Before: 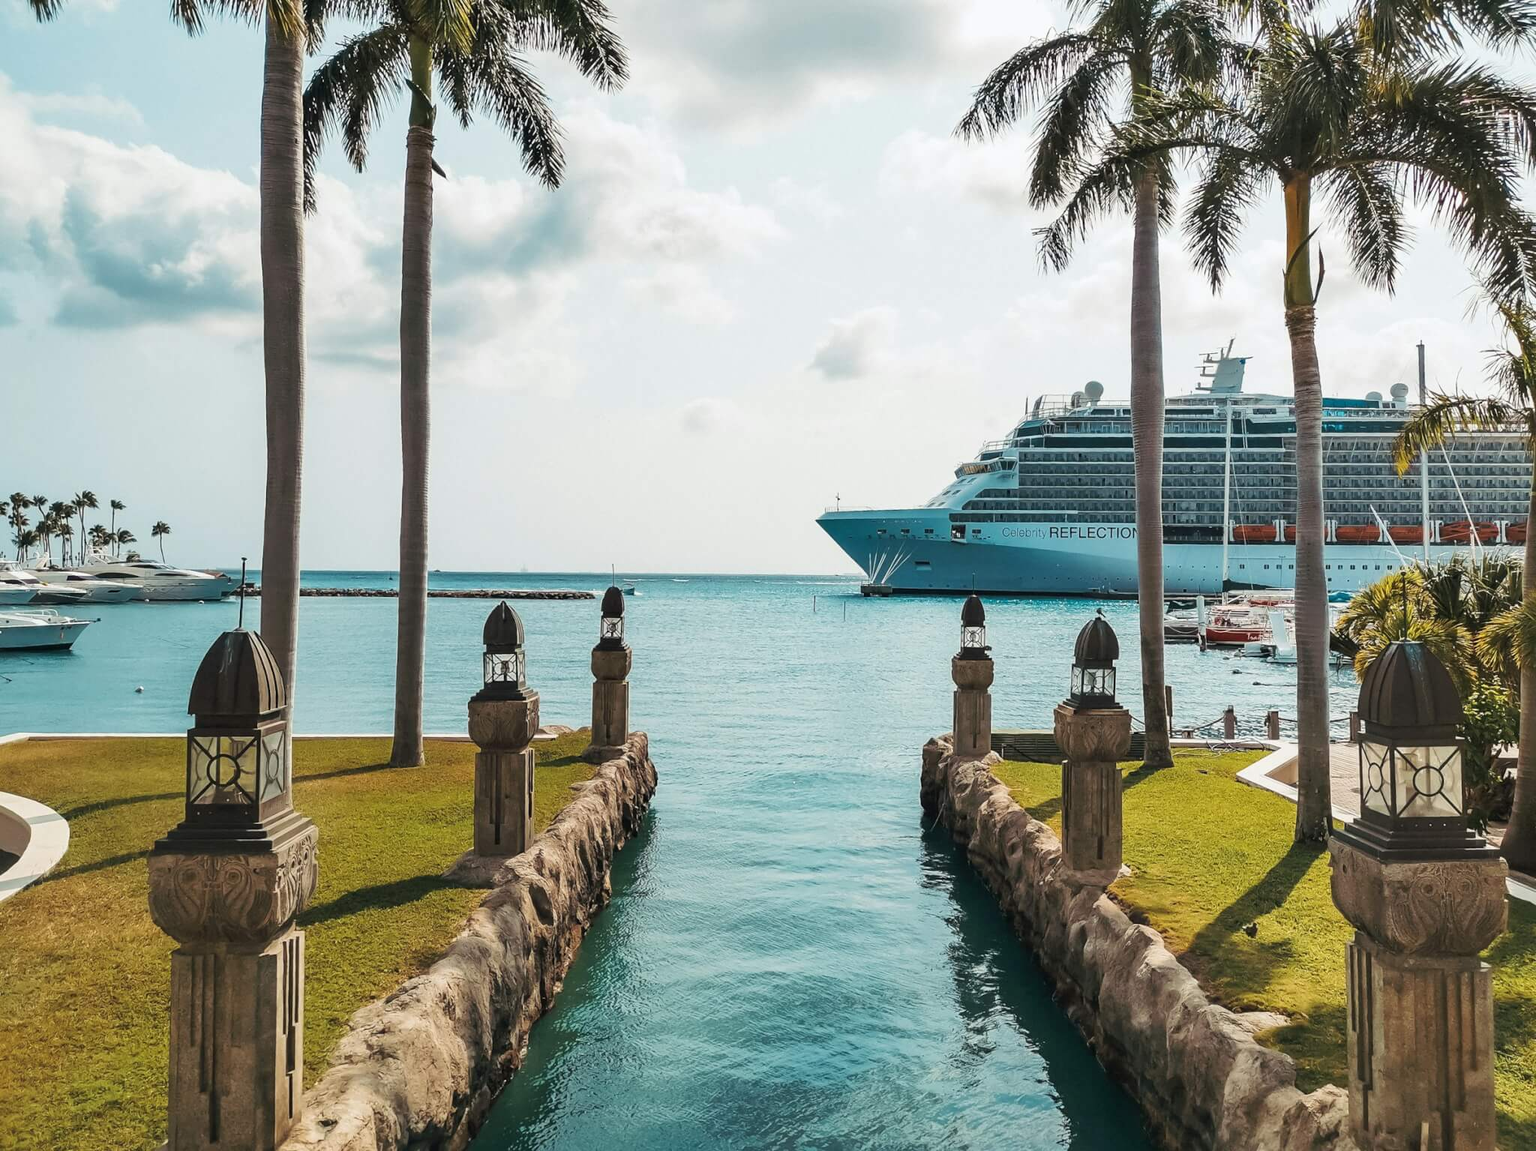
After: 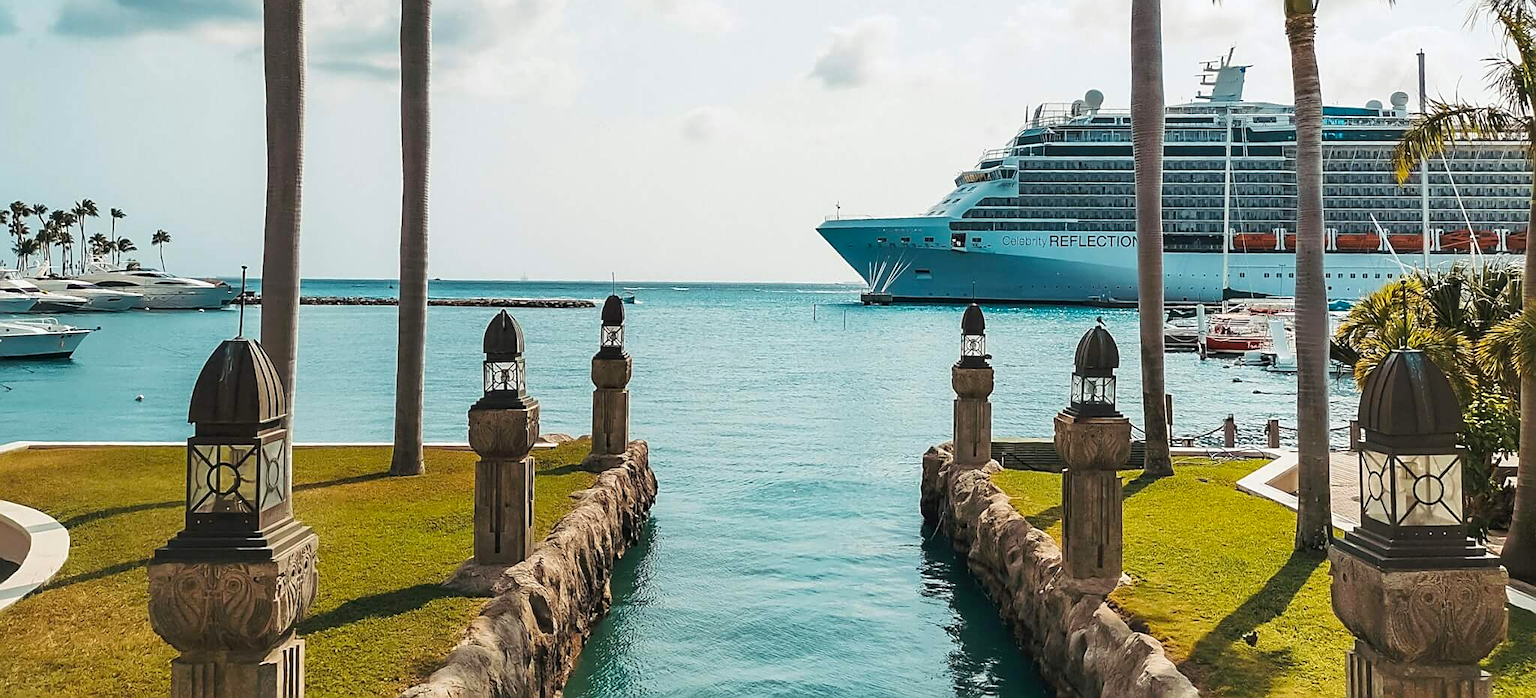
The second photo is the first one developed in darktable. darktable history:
crop and rotate: top 25.357%, bottom 13.942%
sharpen: on, module defaults
color balance rgb: perceptual saturation grading › global saturation 10%, global vibrance 10%
